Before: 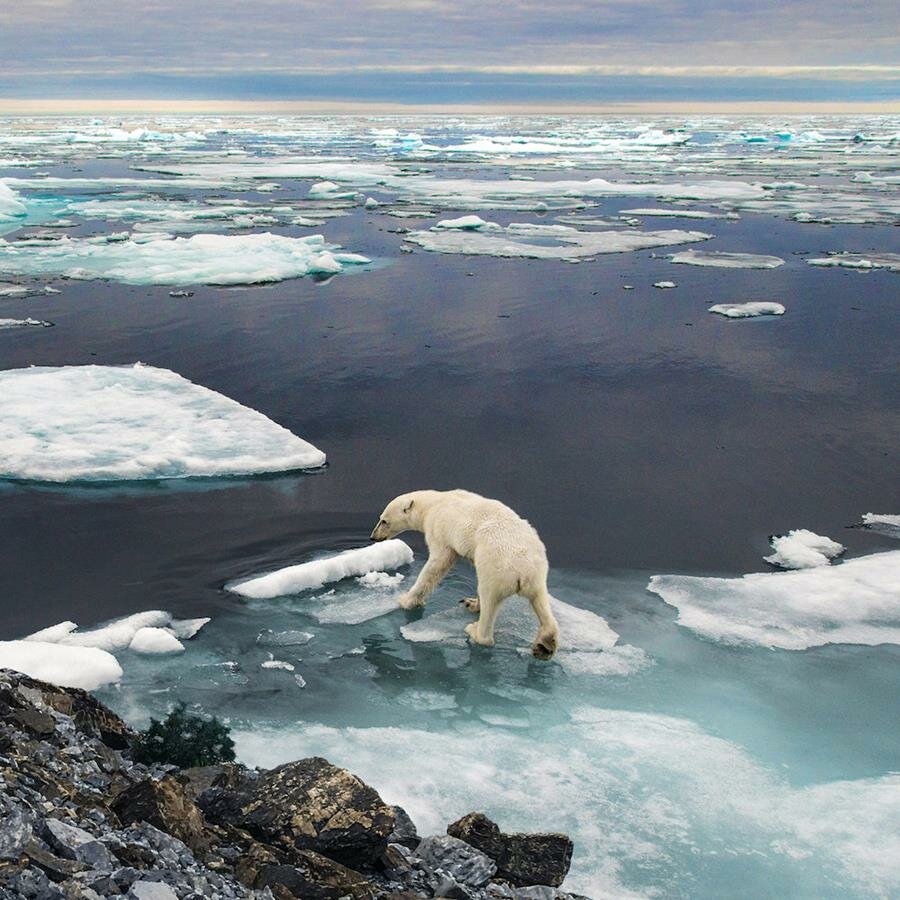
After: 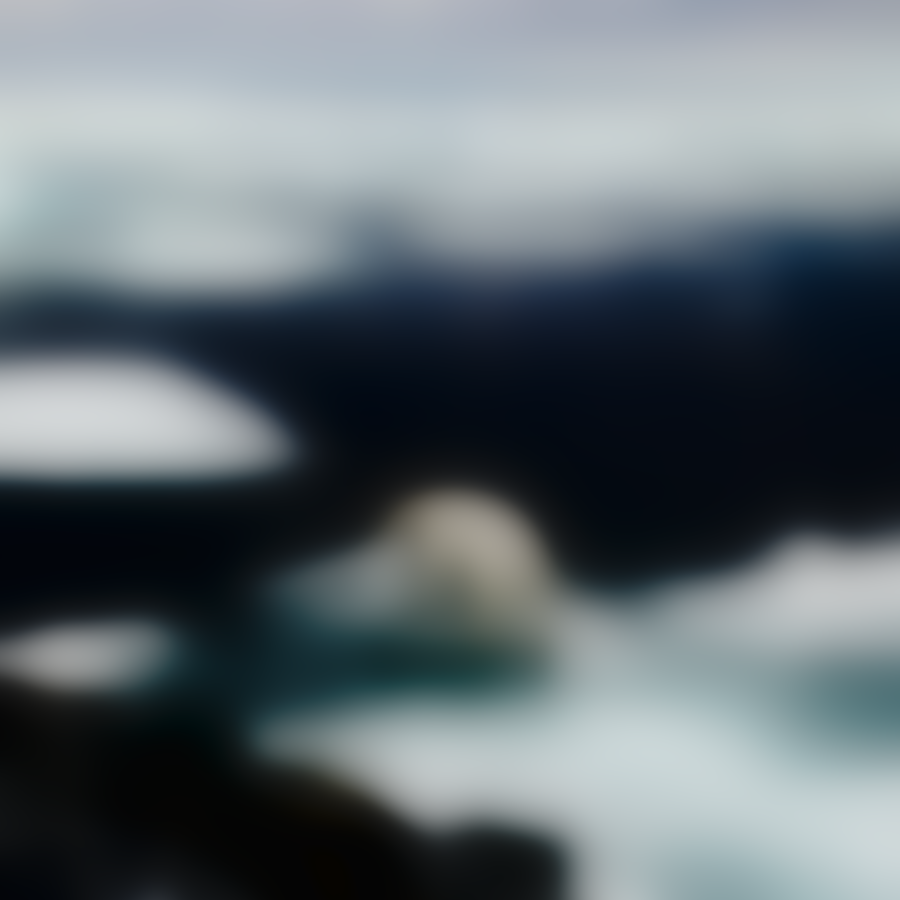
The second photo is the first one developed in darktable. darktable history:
sharpen: on, module defaults
tone curve: curves: ch0 [(0, 0) (0.003, 0.011) (0.011, 0.012) (0.025, 0.013) (0.044, 0.023) (0.069, 0.04) (0.1, 0.06) (0.136, 0.094) (0.177, 0.145) (0.224, 0.213) (0.277, 0.301) (0.335, 0.389) (0.399, 0.473) (0.468, 0.554) (0.543, 0.627) (0.623, 0.694) (0.709, 0.763) (0.801, 0.83) (0.898, 0.906) (1, 1)], preserve colors none
lowpass: radius 31.92, contrast 1.72, brightness -0.98, saturation 0.94
